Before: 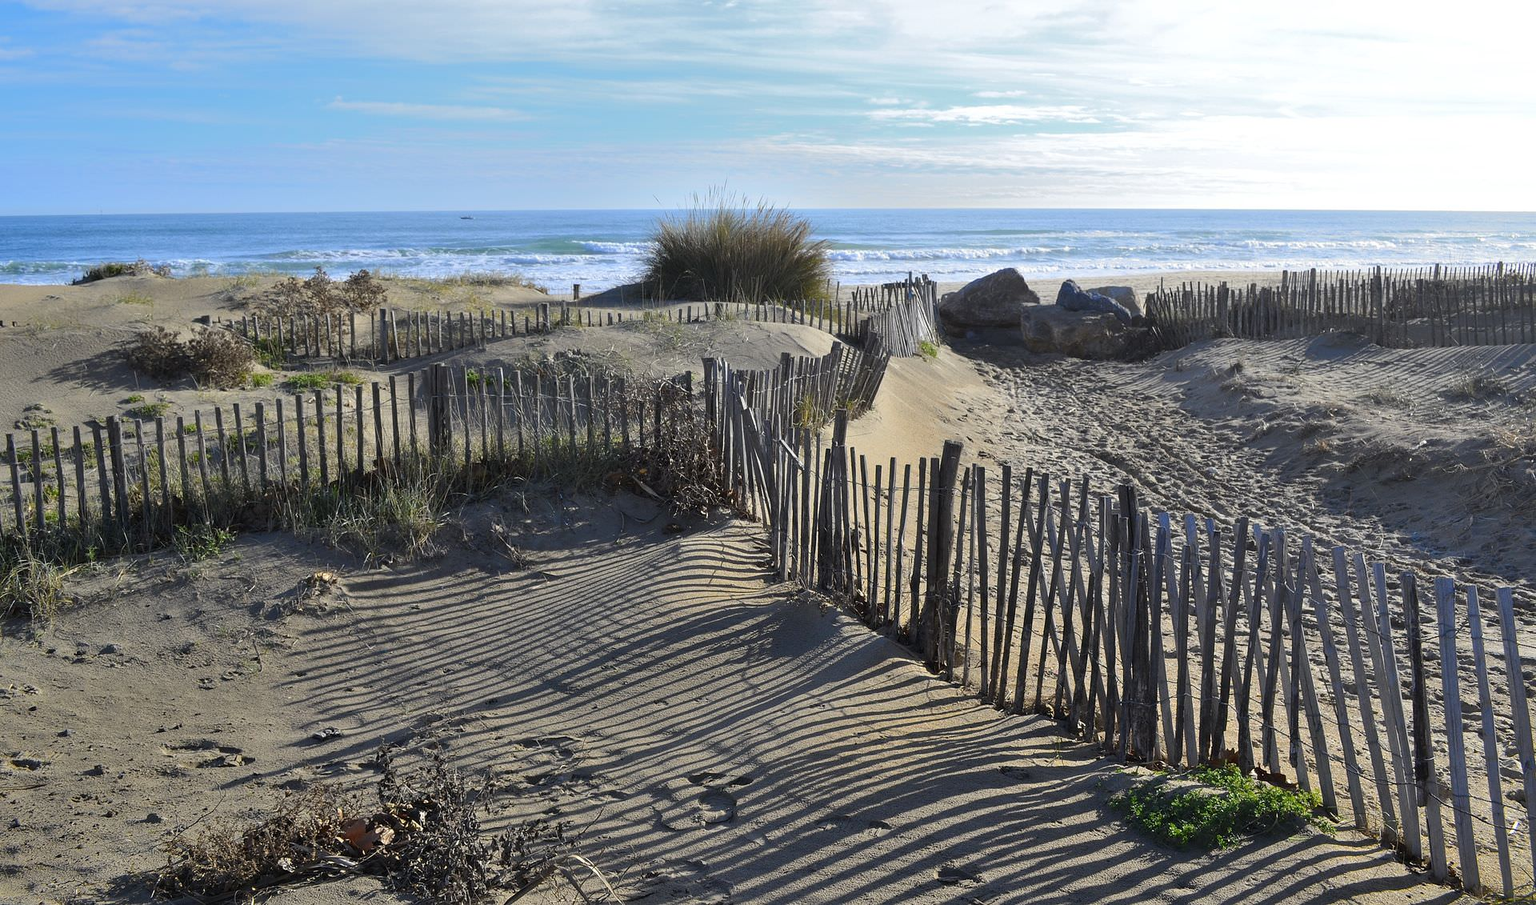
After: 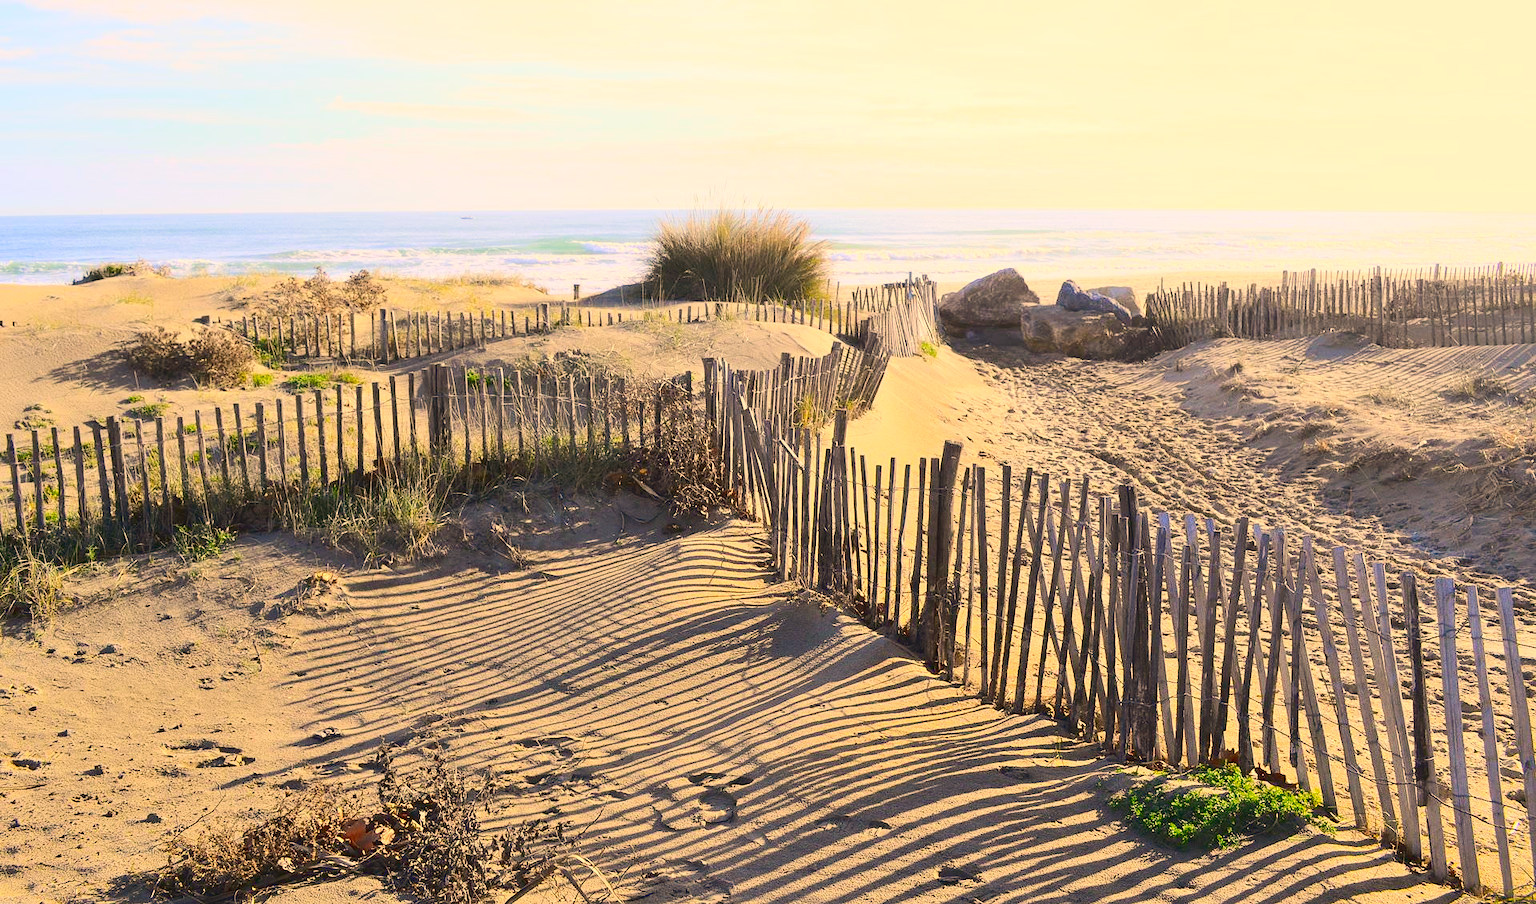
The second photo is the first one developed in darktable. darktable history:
tone equalizer: edges refinement/feathering 500, mask exposure compensation -1.57 EV, preserve details no
color correction: highlights a* 14.84, highlights b* 32.23
shadows and highlights: shadows -24.33, highlights 50.71, soften with gaussian
base curve: curves: ch0 [(0, 0.007) (0.028, 0.063) (0.121, 0.311) (0.46, 0.743) (0.859, 0.957) (1, 1)]
